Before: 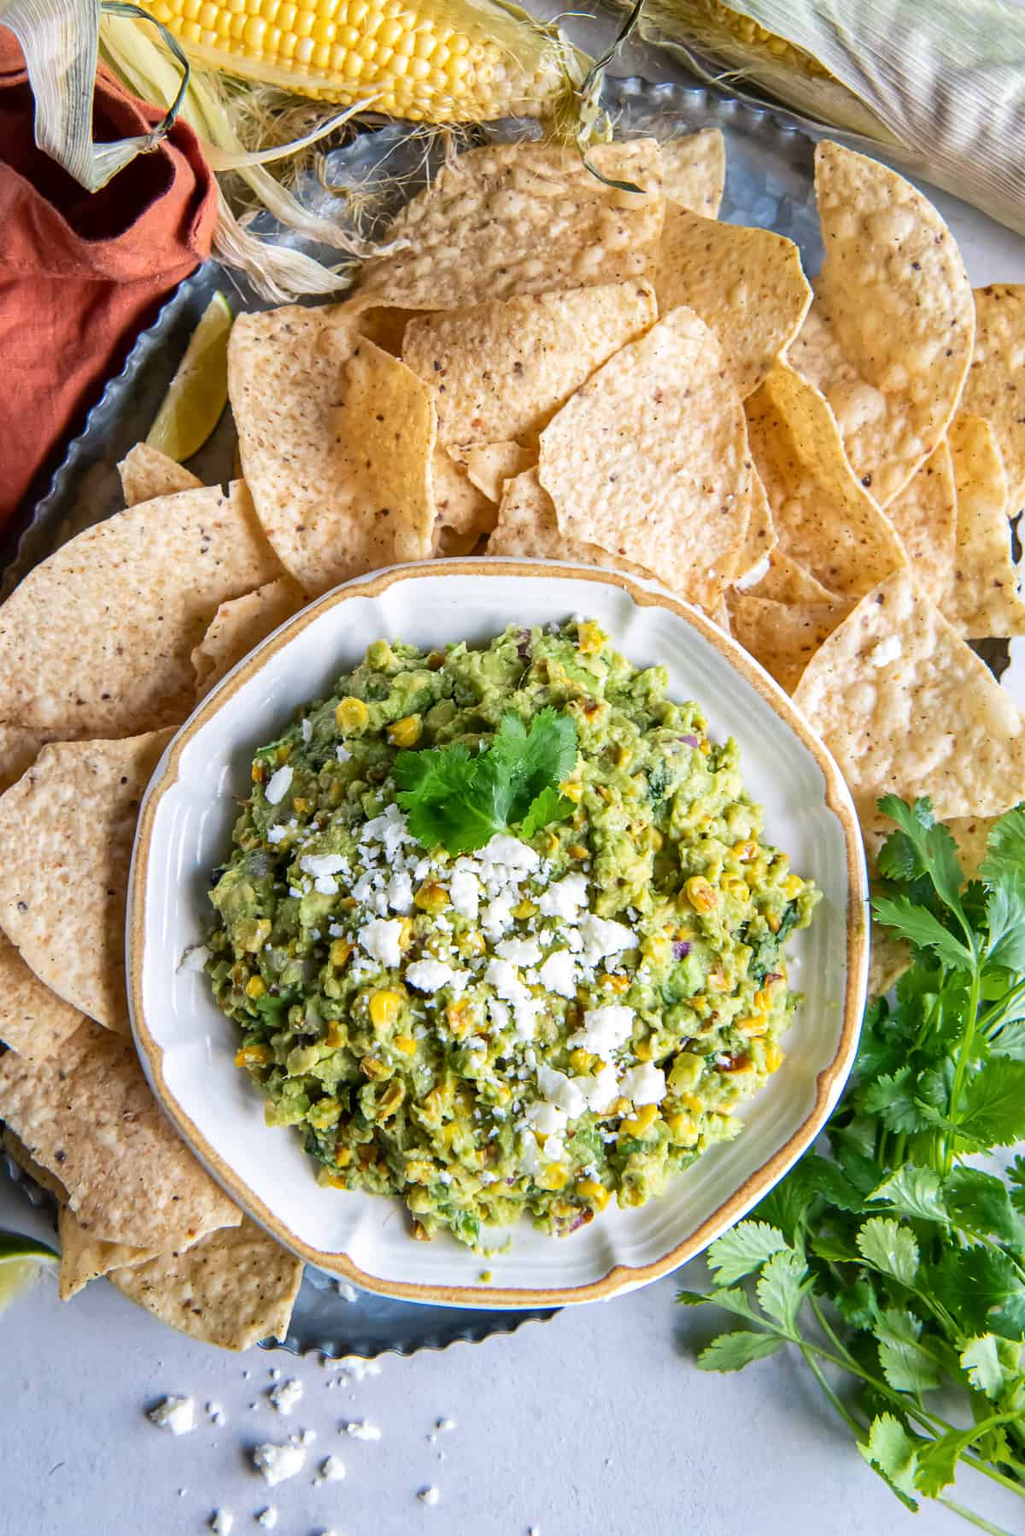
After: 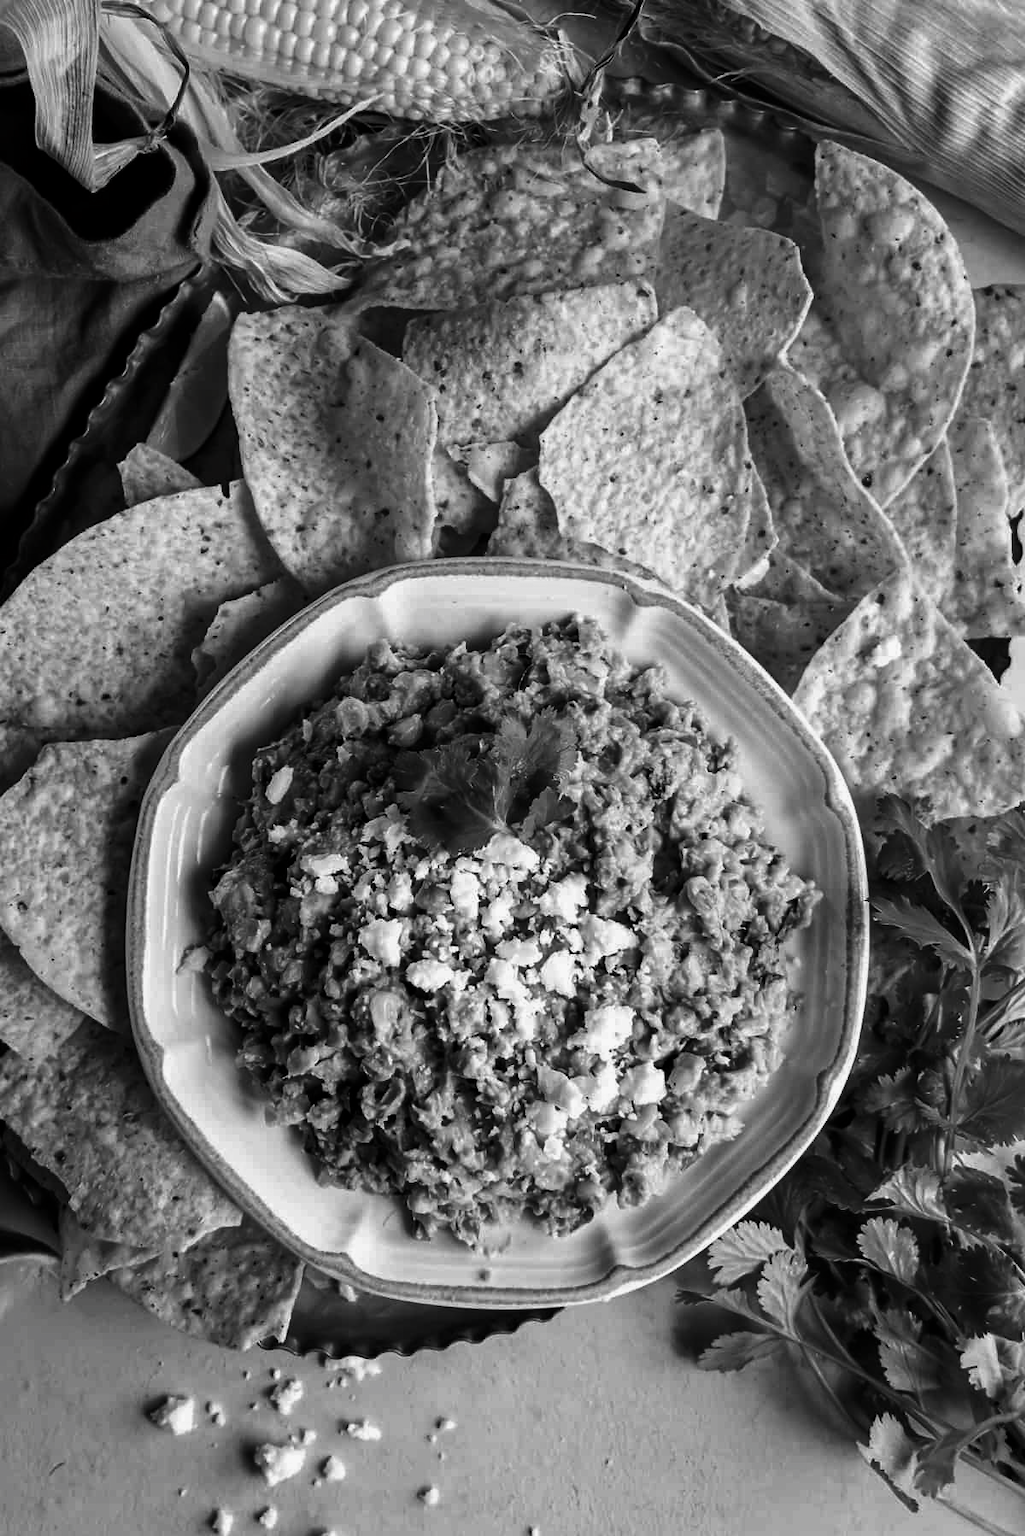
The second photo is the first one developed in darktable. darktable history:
contrast brightness saturation: contrast -0.026, brightness -0.571, saturation -0.996
color balance rgb: perceptual saturation grading › global saturation 25.61%, global vibrance 20%
